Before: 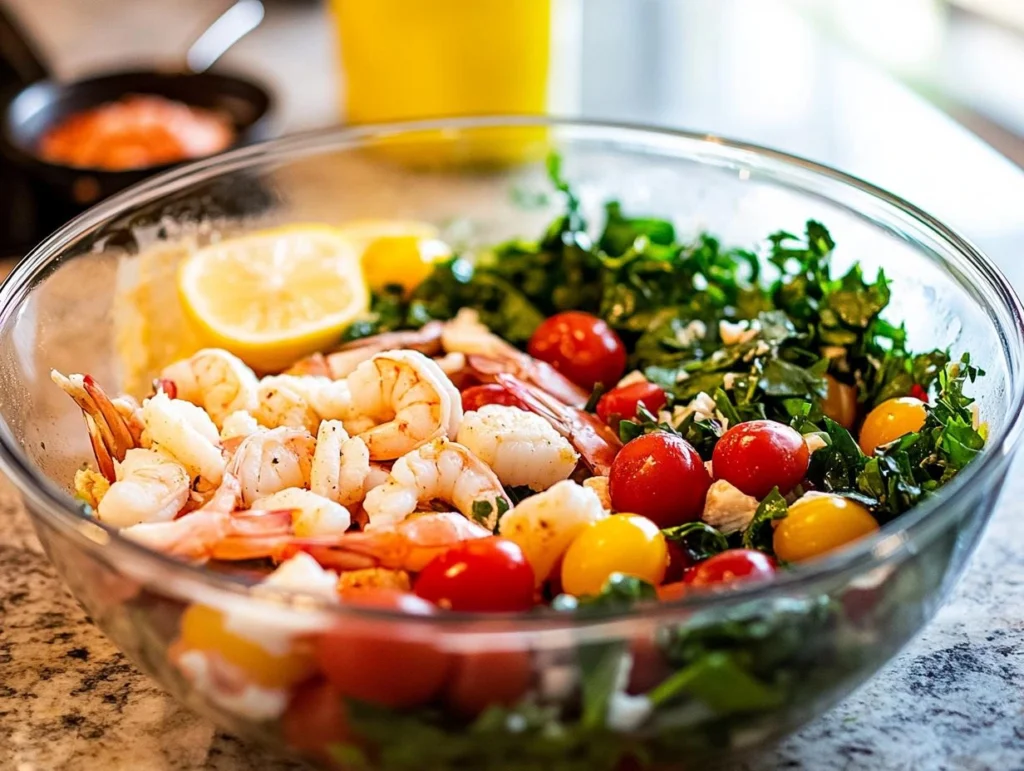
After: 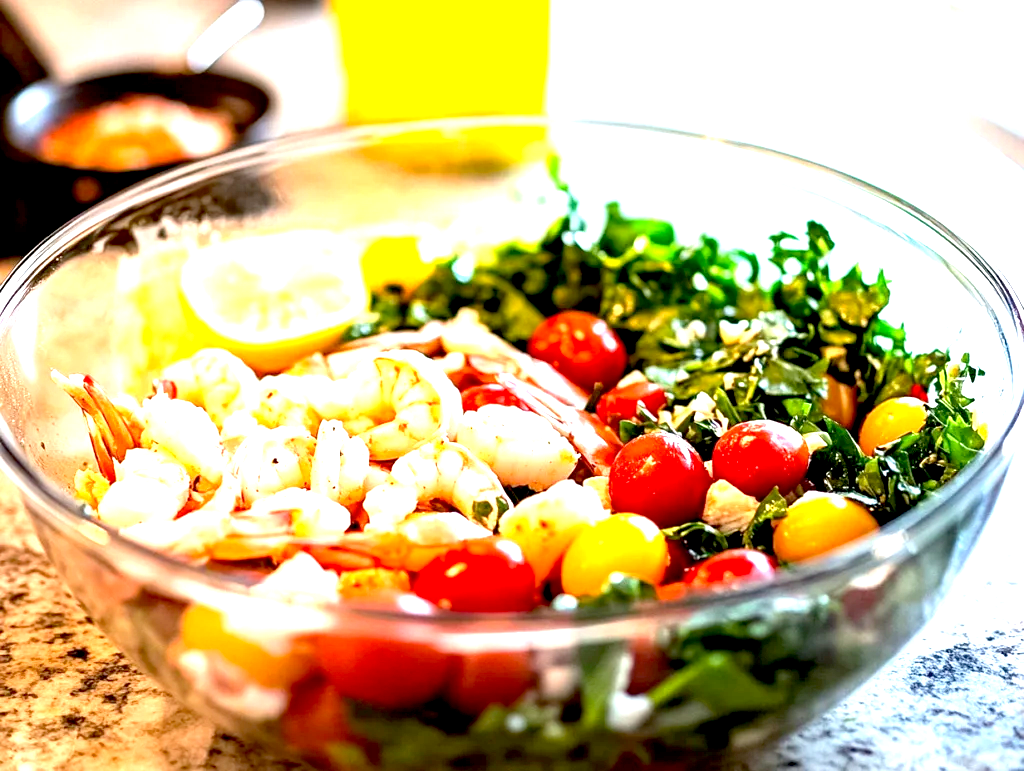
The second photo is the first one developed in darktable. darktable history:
exposure: black level correction 0.009, exposure 1.426 EV, compensate exposure bias true, compensate highlight preservation false
